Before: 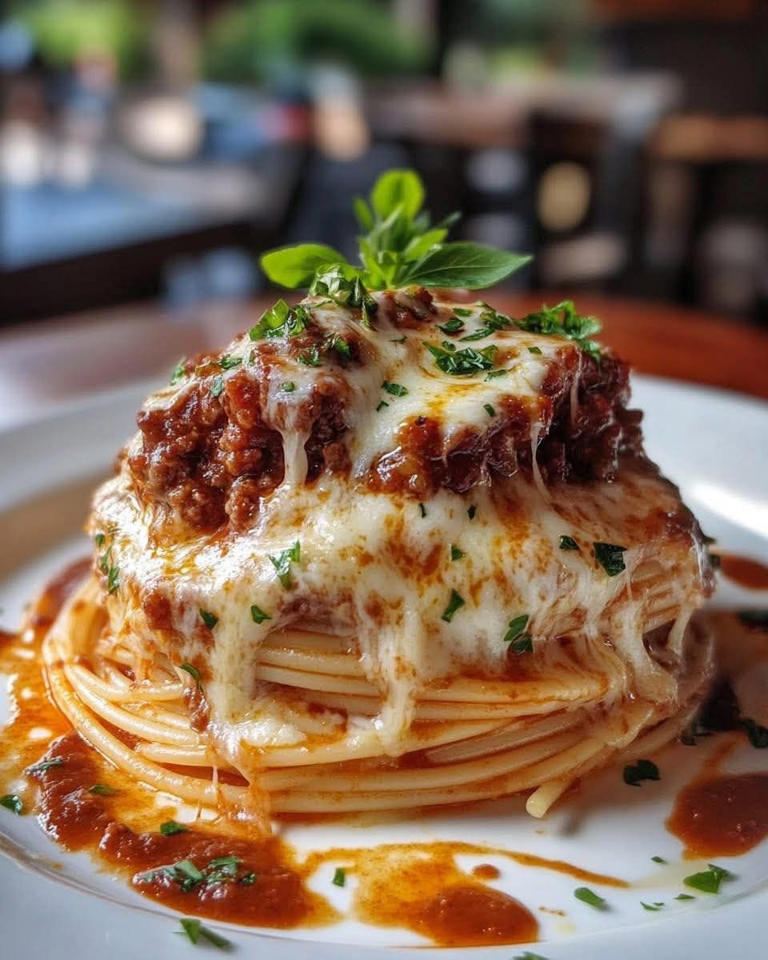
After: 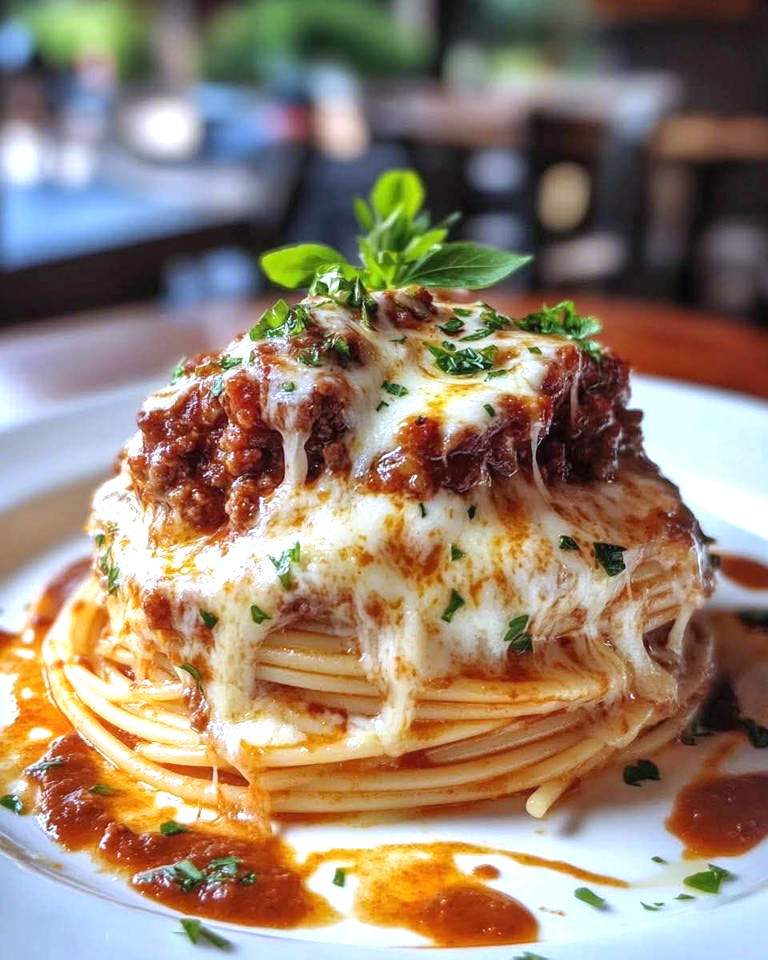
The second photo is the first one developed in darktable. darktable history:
exposure: black level correction 0, exposure 0.7 EV, compensate exposure bias true, compensate highlight preservation false
white balance: red 0.931, blue 1.11
